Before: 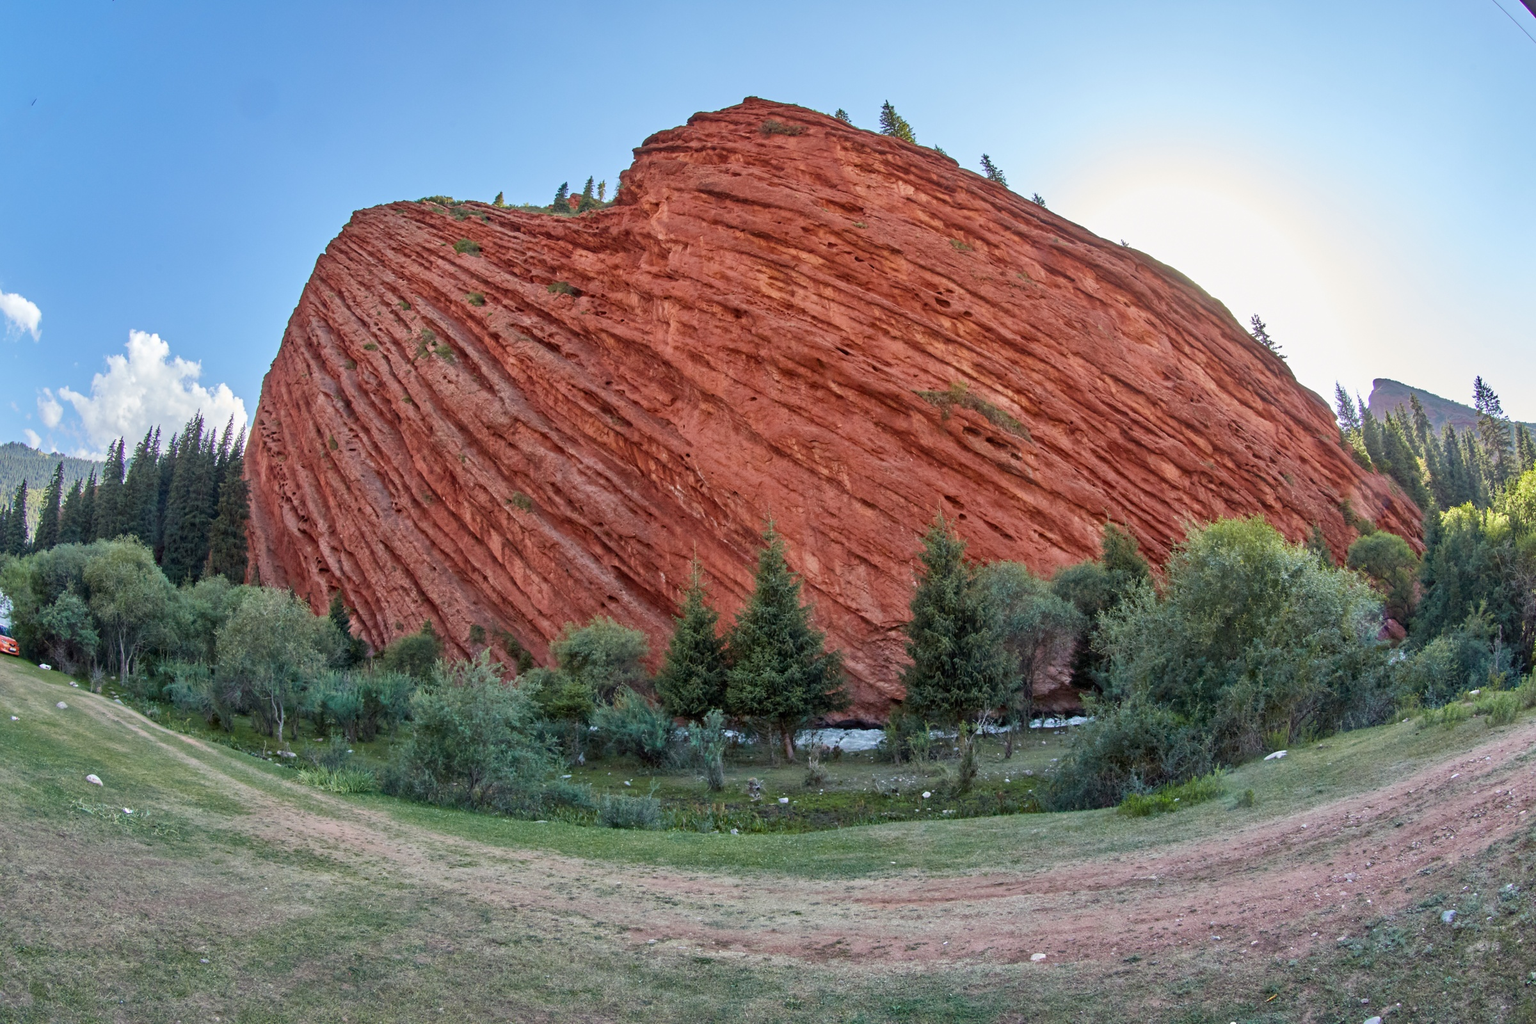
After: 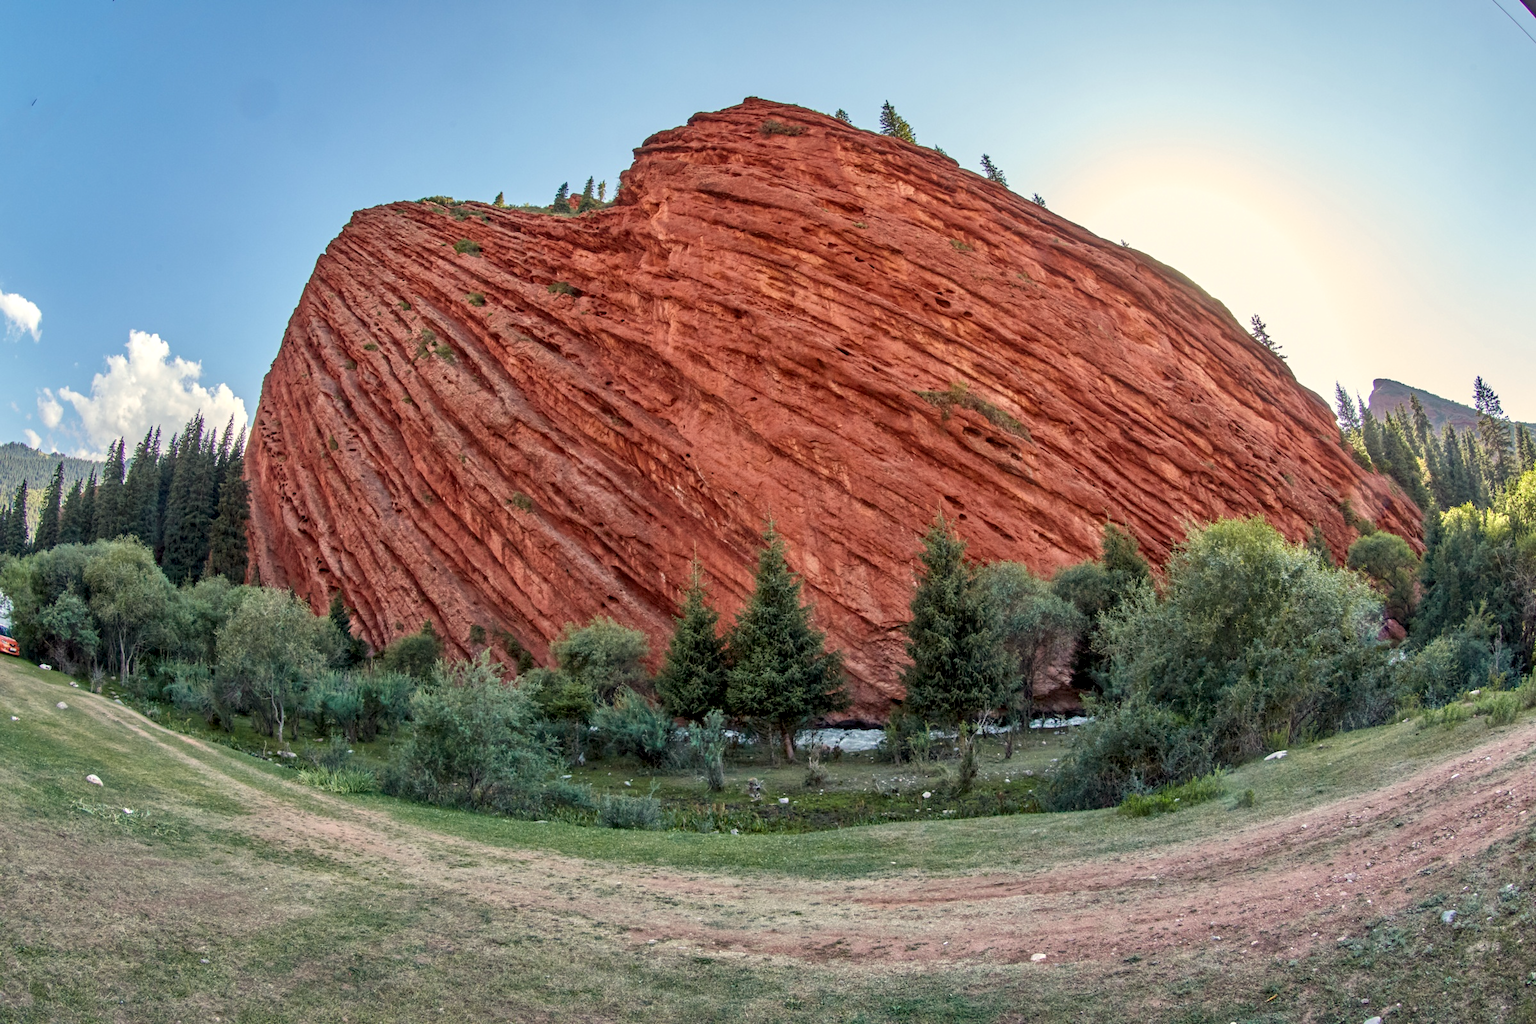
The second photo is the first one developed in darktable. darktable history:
local contrast: detail 130%
white balance: red 1.045, blue 0.932
